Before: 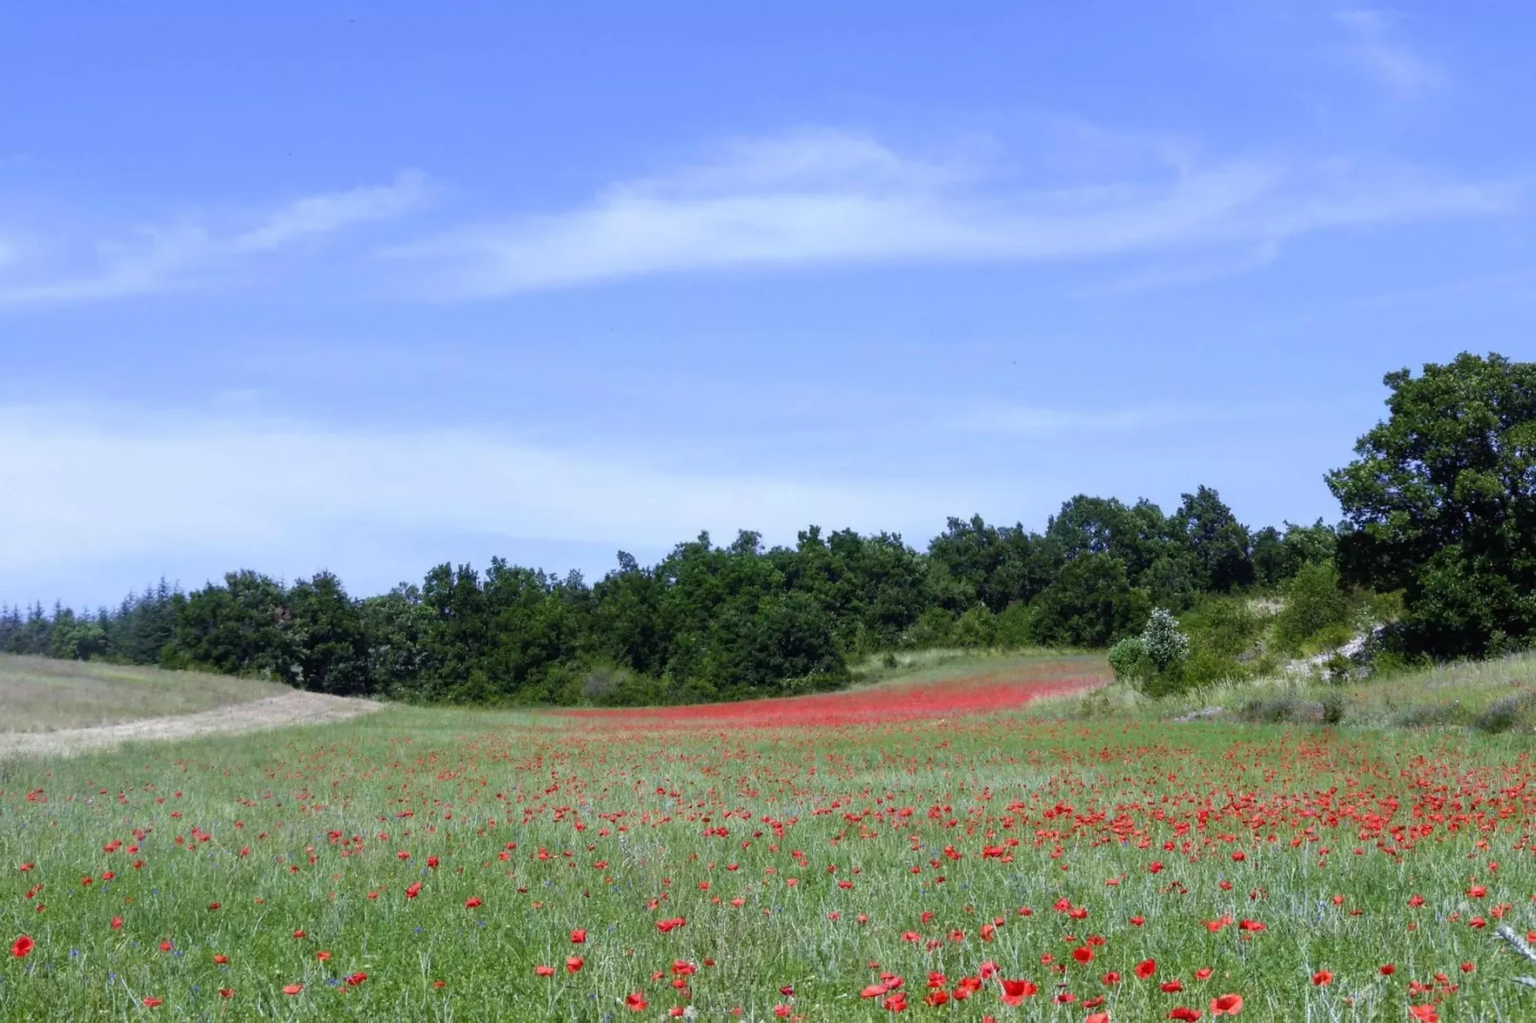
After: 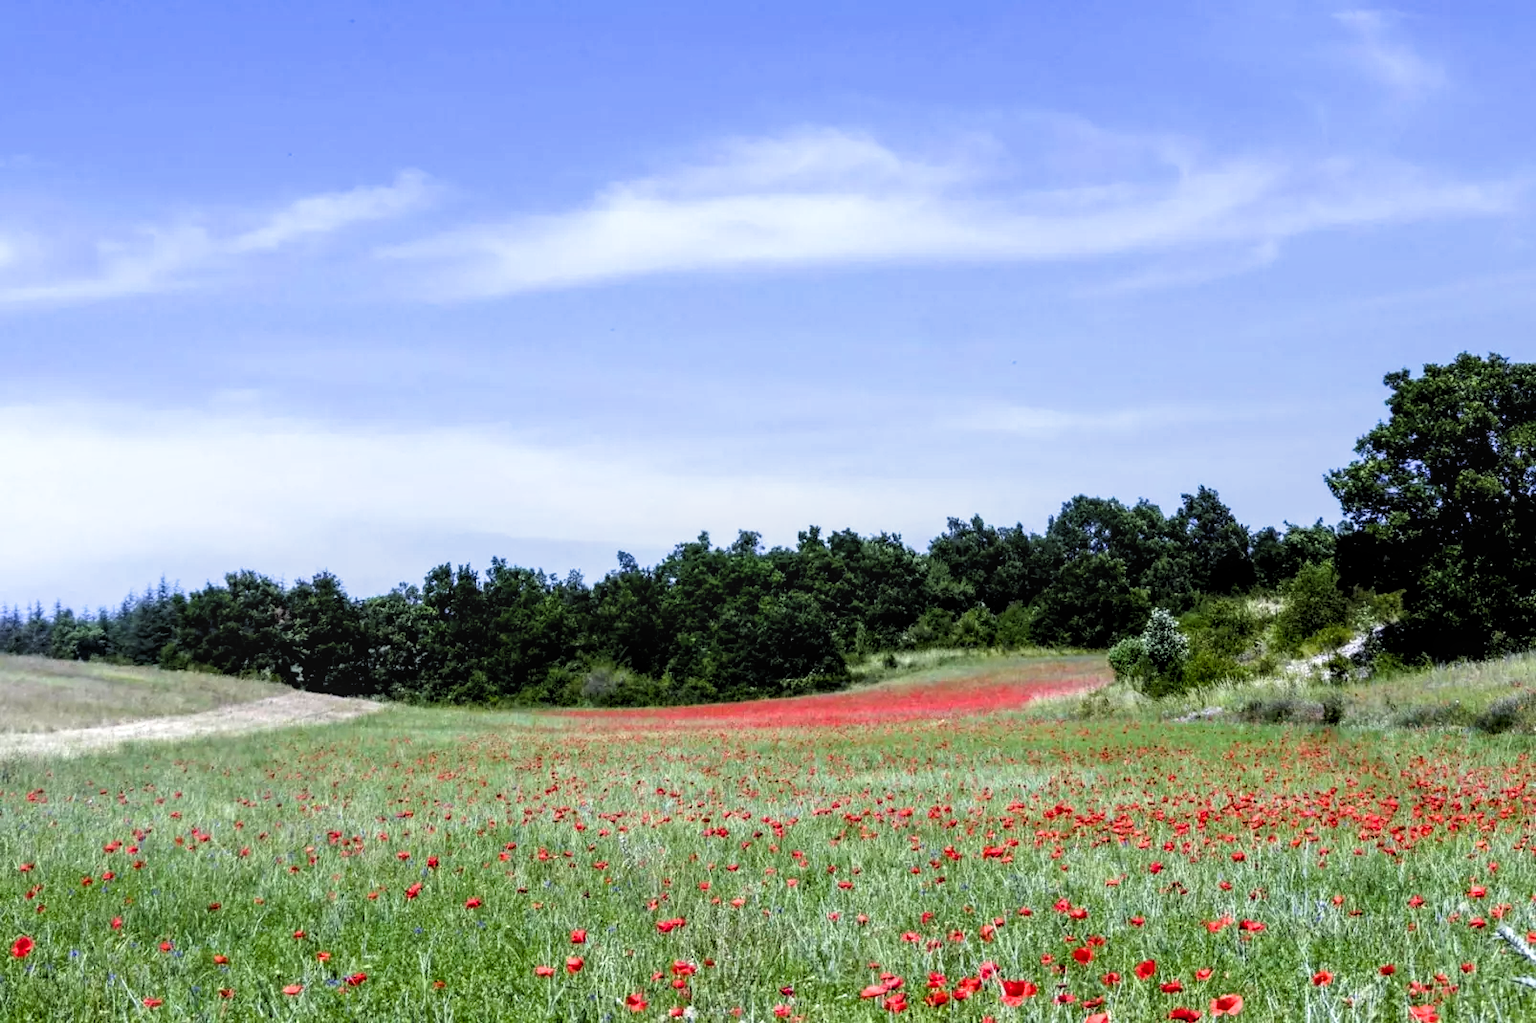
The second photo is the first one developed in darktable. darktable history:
exposure: exposure 0.171 EV, compensate highlight preservation false
tone equalizer: edges refinement/feathering 500, mask exposure compensation -1.57 EV, preserve details no
filmic rgb: black relative exposure -5.59 EV, white relative exposure 2.49 EV, target black luminance 0%, hardness 4.54, latitude 67.06%, contrast 1.466, shadows ↔ highlights balance -3.75%
local contrast: on, module defaults
color balance rgb: perceptual saturation grading › global saturation 19.282%
